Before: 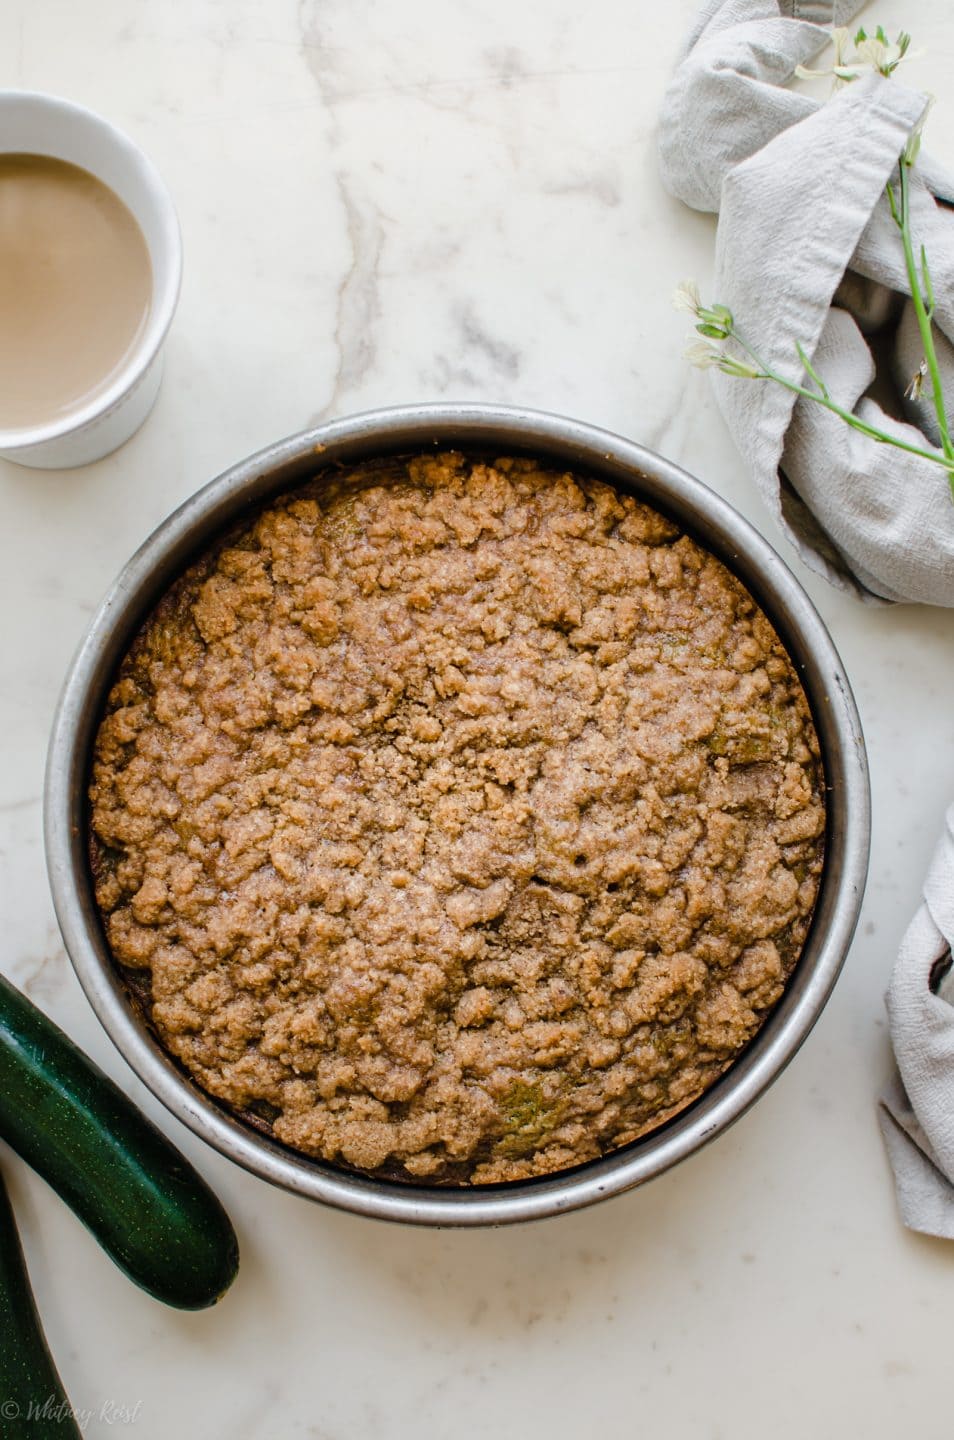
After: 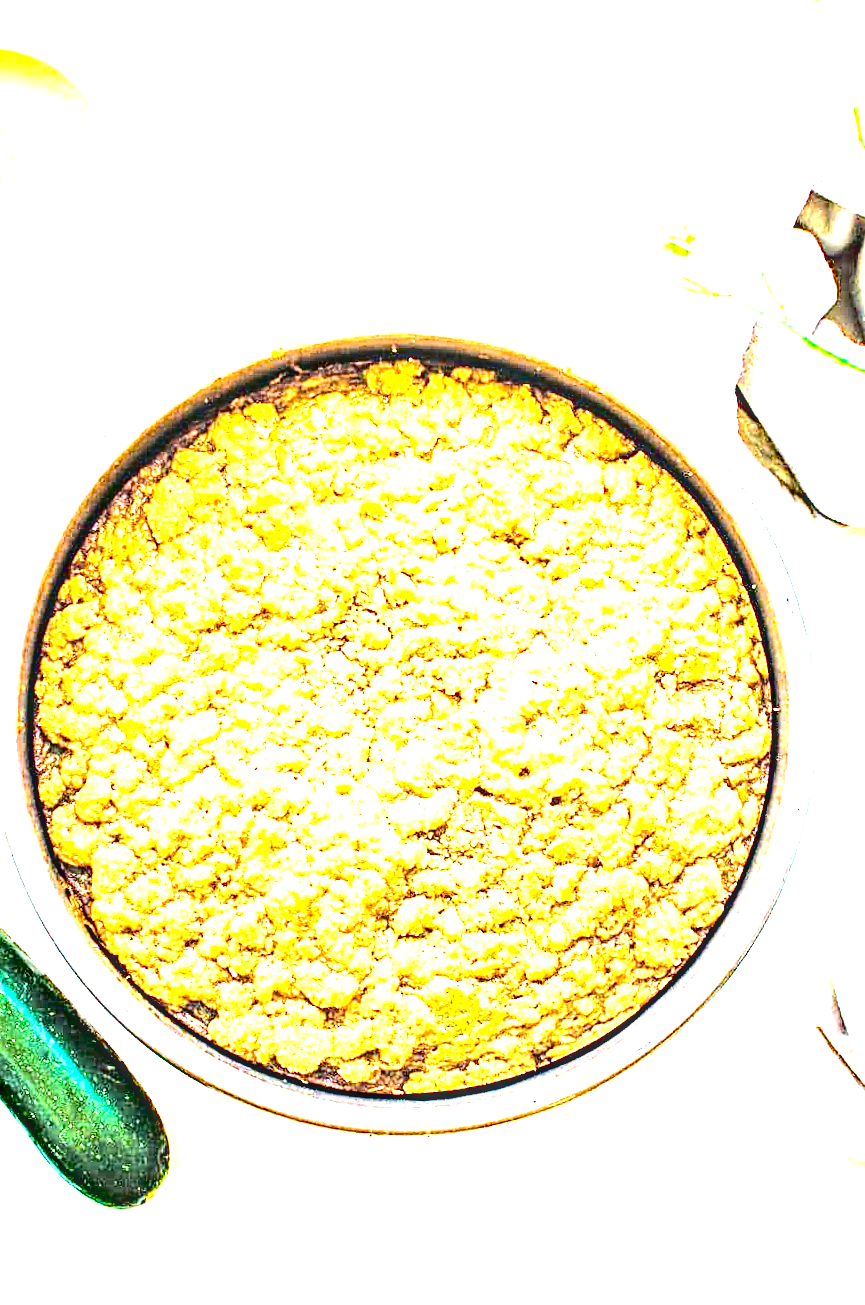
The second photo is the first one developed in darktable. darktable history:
haze removal: compatibility mode true, adaptive false
crop and rotate: angle -1.96°, left 3.097%, top 4.154%, right 1.586%, bottom 0.529%
contrast brightness saturation: contrast 0.18, saturation 0.3
local contrast: highlights 60%, shadows 60%, detail 160%
sharpen: on, module defaults
color calibration: illuminant custom, x 0.368, y 0.373, temperature 4330.32 K
tone curve: curves: ch0 [(0.003, 0) (0.066, 0.017) (0.163, 0.09) (0.264, 0.238) (0.395, 0.421) (0.517, 0.575) (0.633, 0.687) (0.791, 0.814) (1, 1)]; ch1 [(0, 0) (0.149, 0.17) (0.327, 0.339) (0.39, 0.403) (0.456, 0.463) (0.501, 0.502) (0.512, 0.507) (0.53, 0.533) (0.575, 0.592) (0.671, 0.655) (0.729, 0.679) (1, 1)]; ch2 [(0, 0) (0.337, 0.382) (0.464, 0.47) (0.501, 0.502) (0.527, 0.532) (0.563, 0.555) (0.615, 0.61) (0.663, 0.68) (1, 1)], color space Lab, independent channels, preserve colors none
exposure: black level correction 0, exposure 4 EV, compensate exposure bias true, compensate highlight preservation false
